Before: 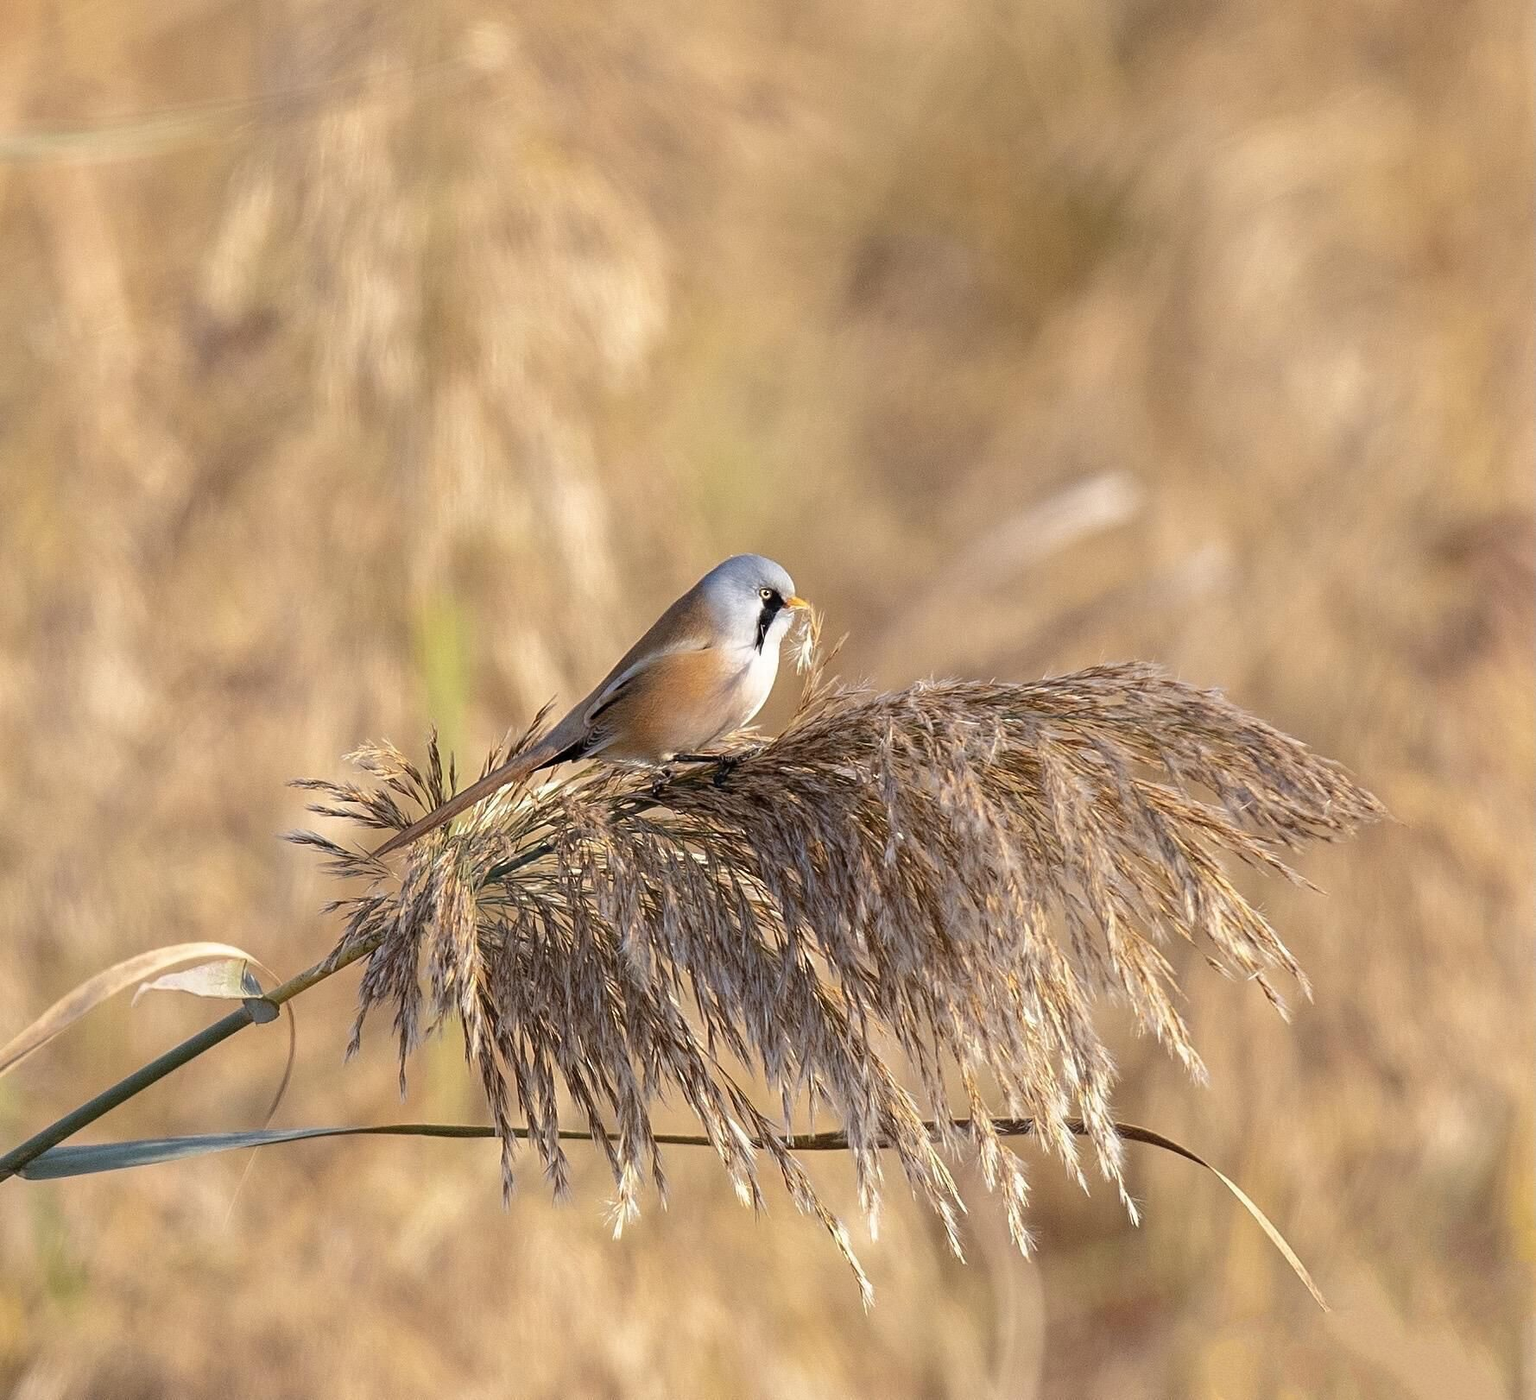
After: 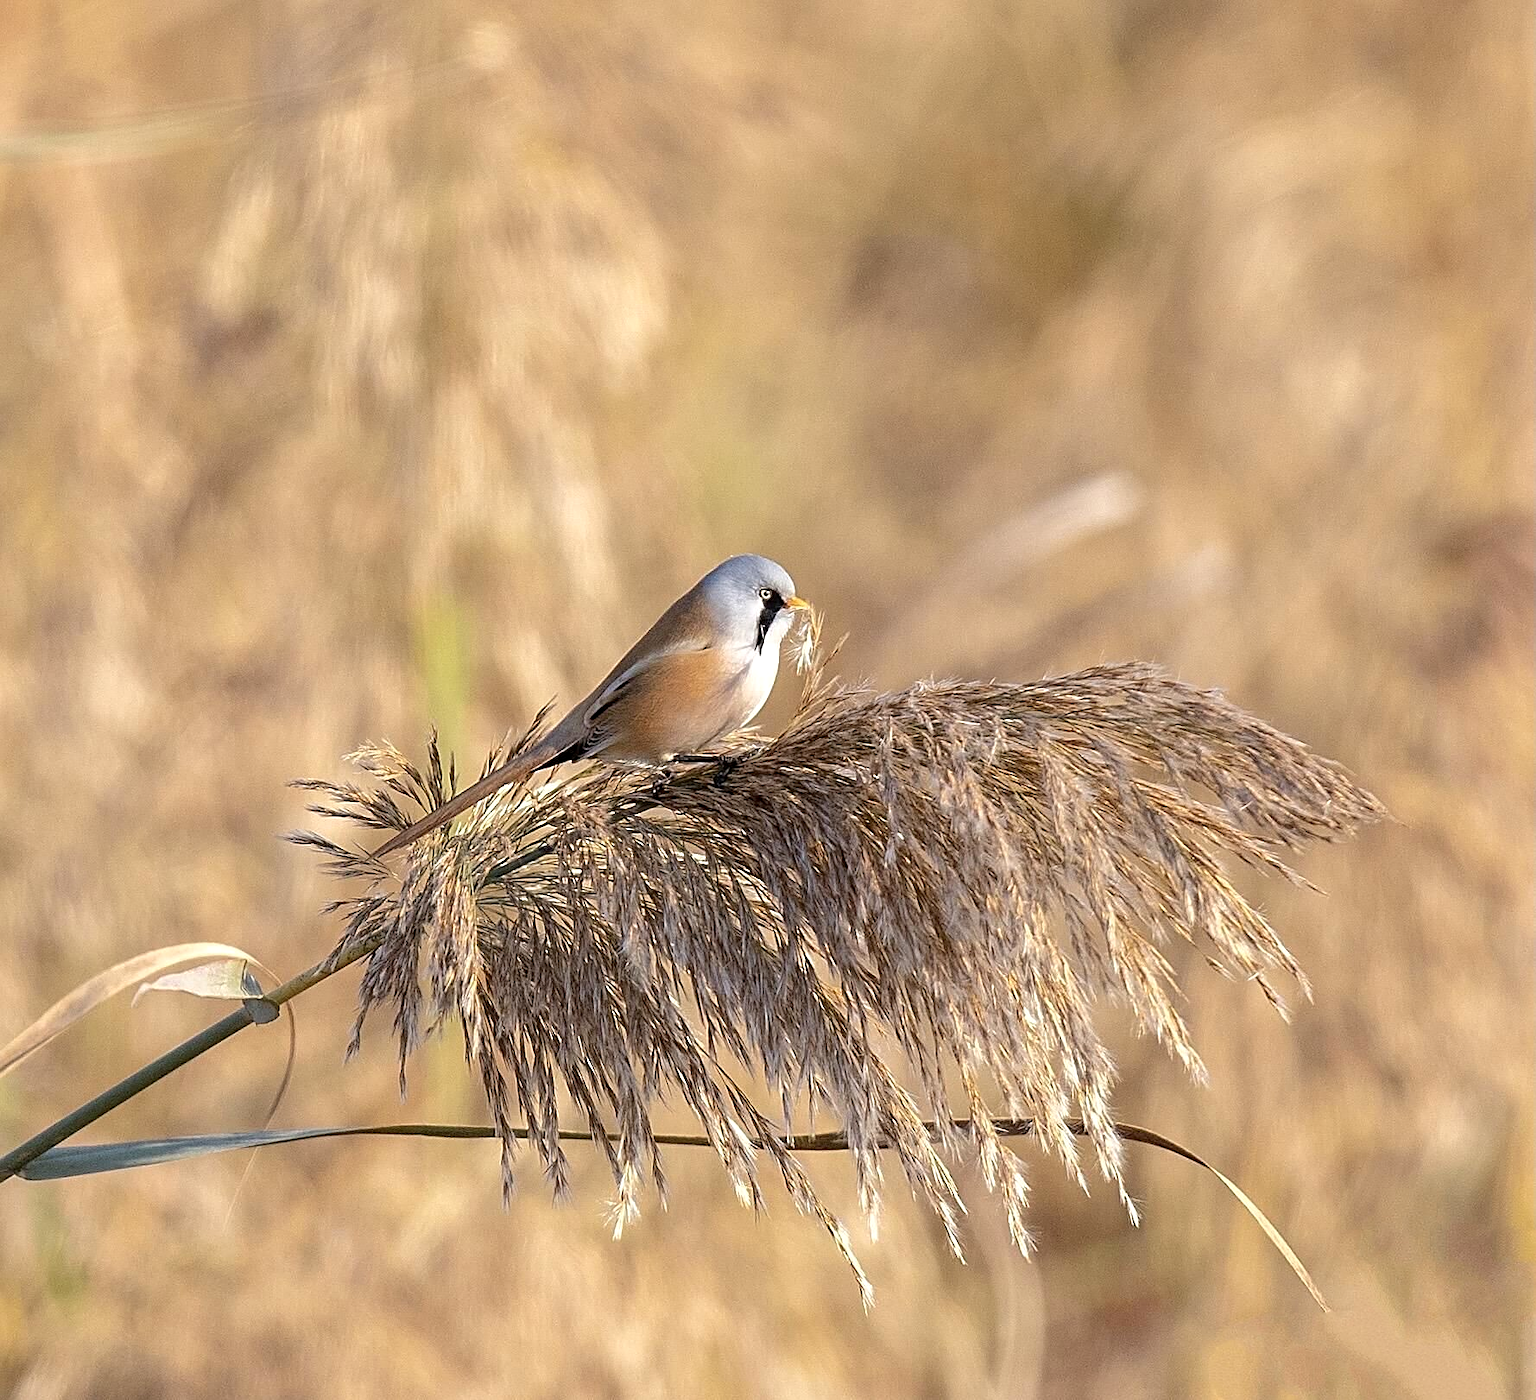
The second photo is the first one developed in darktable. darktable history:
exposure: black level correction 0.001, exposure 0.141 EV, compensate exposure bias true, compensate highlight preservation false
sharpen: on, module defaults
